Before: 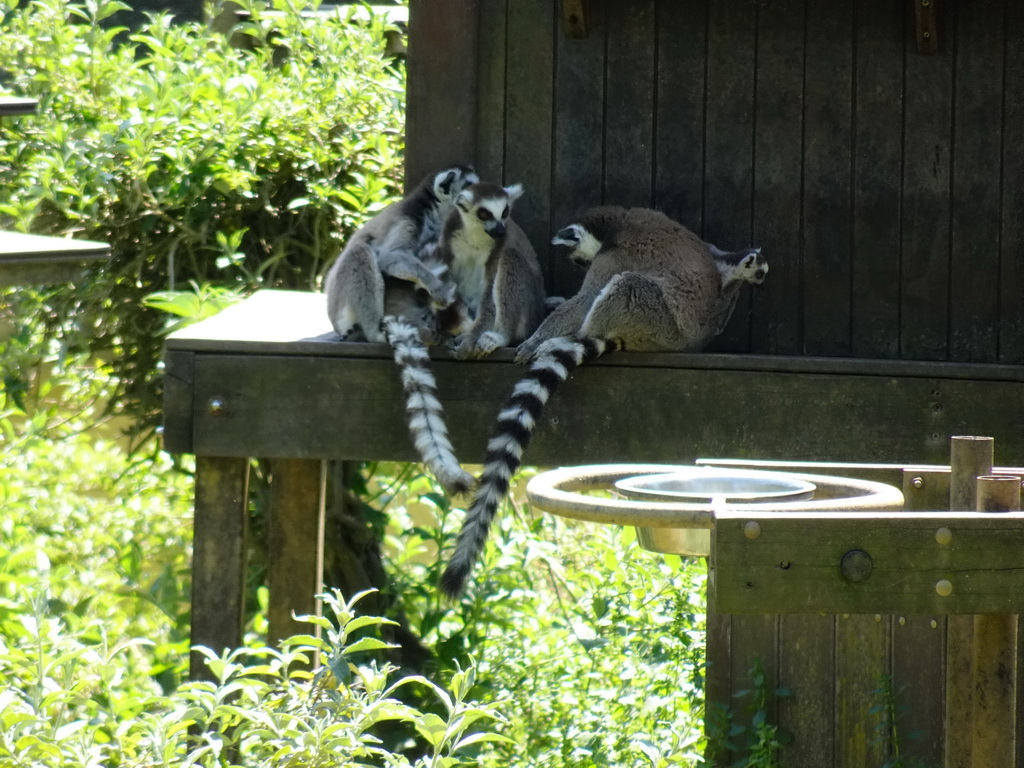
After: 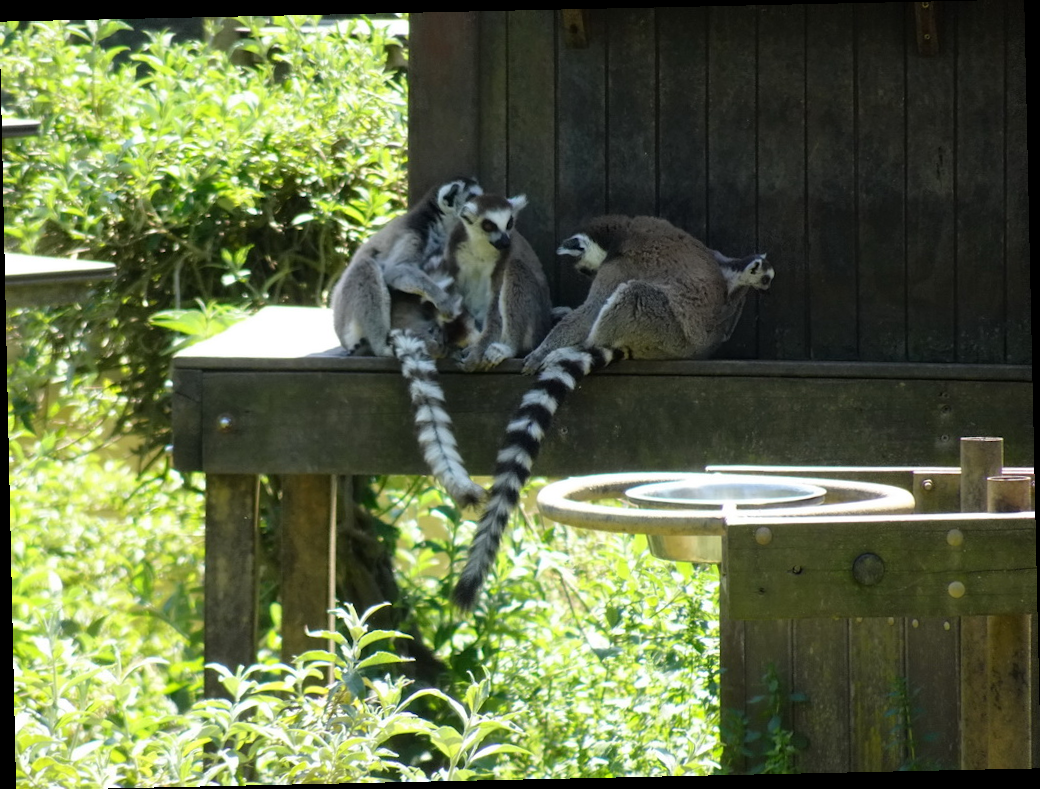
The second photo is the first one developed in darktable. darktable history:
rotate and perspective: rotation -1.24°, automatic cropping off
exposure: compensate highlight preservation false
